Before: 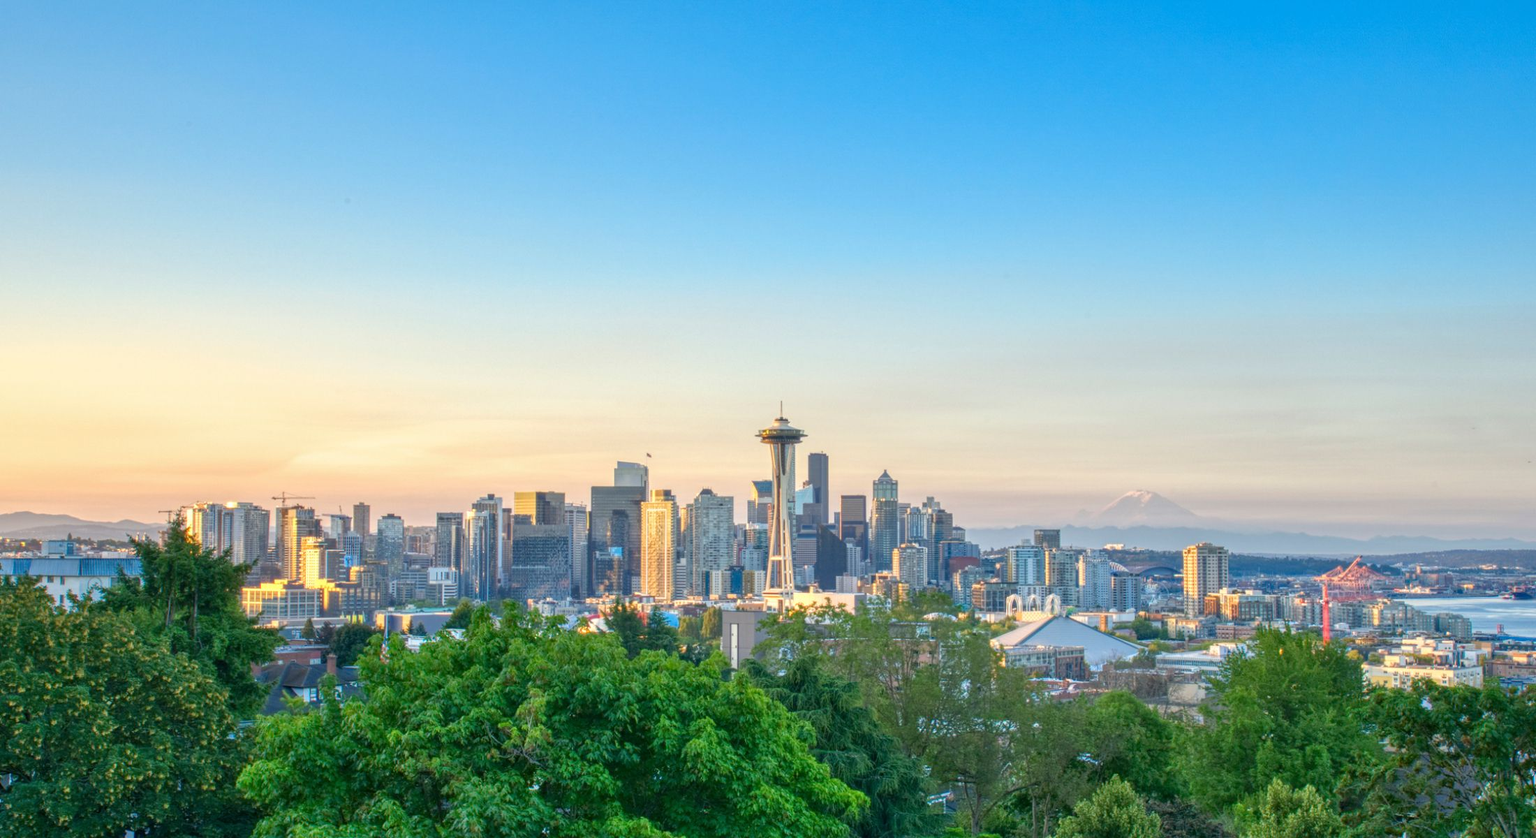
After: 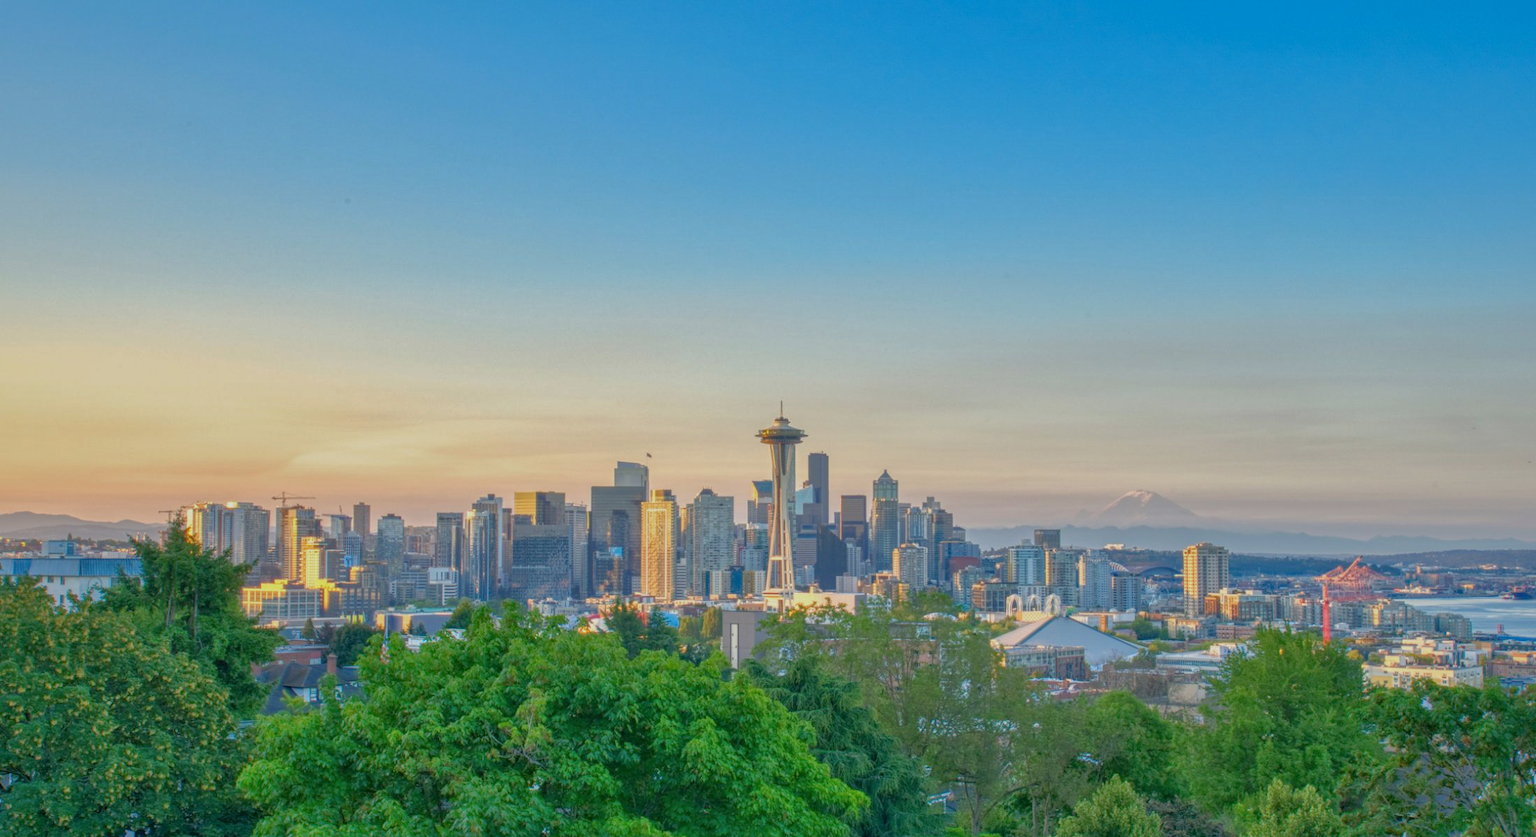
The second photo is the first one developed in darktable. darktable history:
tone equalizer: -8 EV 0.287 EV, -7 EV 0.452 EV, -6 EV 0.438 EV, -5 EV 0.272 EV, -3 EV -0.251 EV, -2 EV -0.445 EV, -1 EV -0.395 EV, +0 EV -0.267 EV, edges refinement/feathering 500, mask exposure compensation -1.57 EV, preserve details no
shadows and highlights: on, module defaults
